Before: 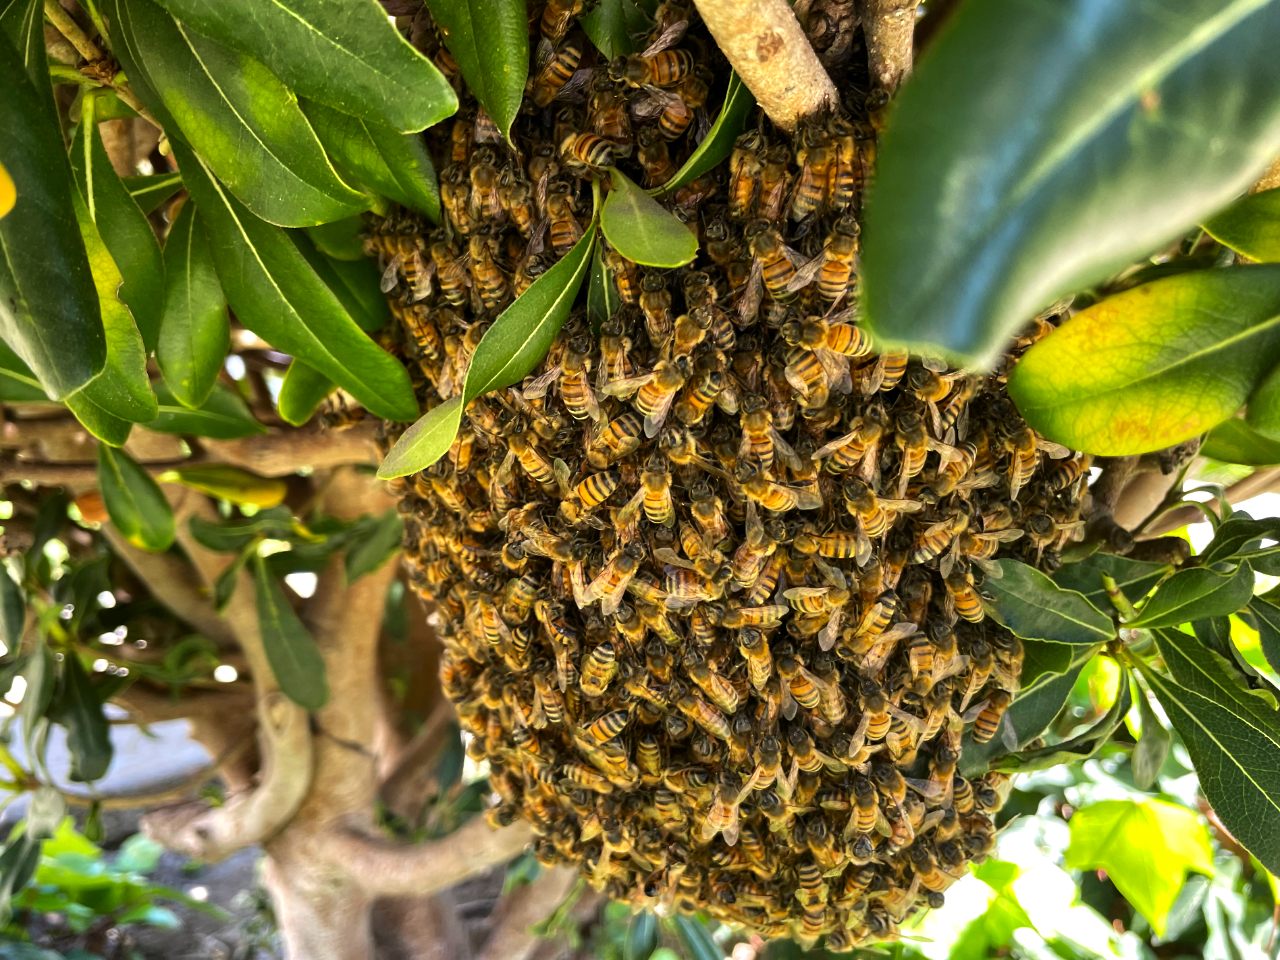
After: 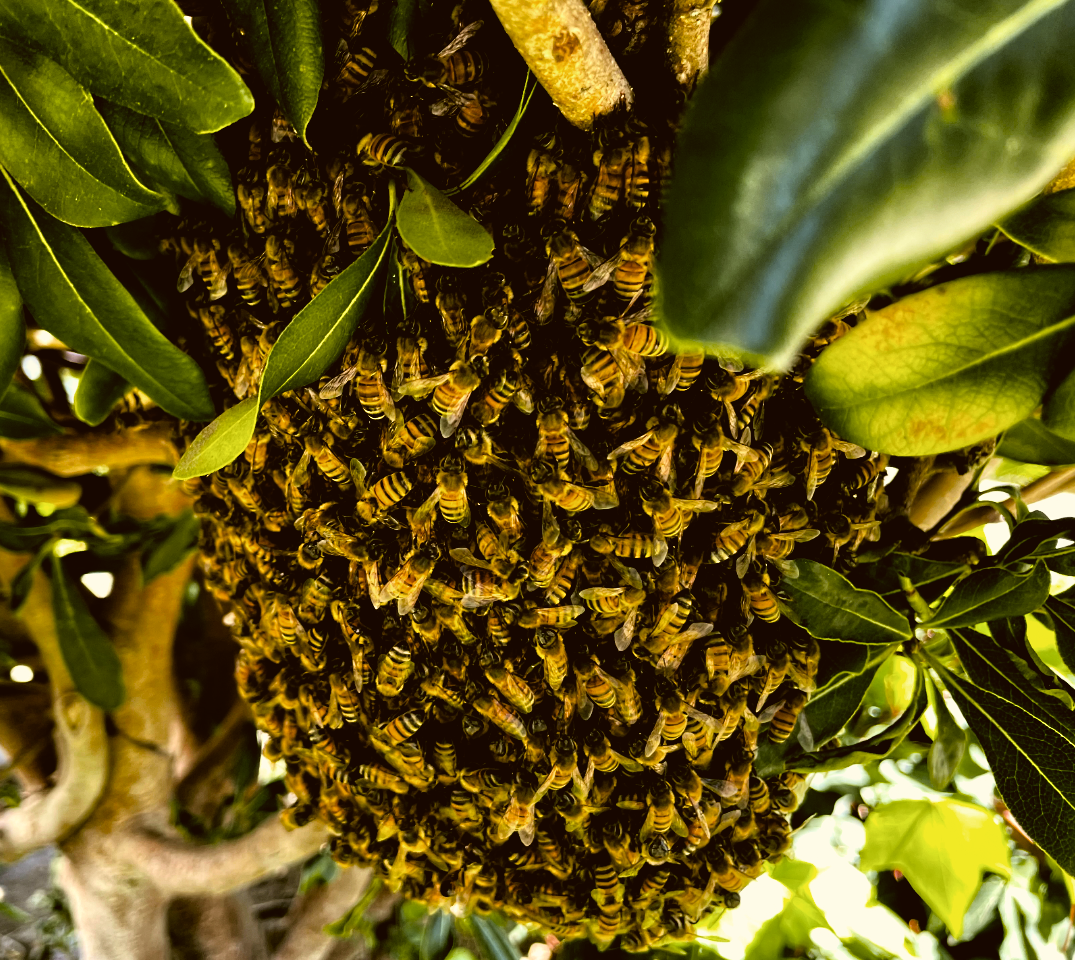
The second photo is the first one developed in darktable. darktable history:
crop: left 15.985%
color correction: highlights a* -1.83, highlights b* 10.1, shadows a* 0.583, shadows b* 19.6
filmic rgb: black relative exposure -3.71 EV, white relative exposure 2.77 EV, dynamic range scaling -4.72%, hardness 3.04, contrast in shadows safe
color balance rgb: power › luminance -14.8%, perceptual saturation grading › global saturation 25.883%, global vibrance 10.238%, saturation formula JzAzBz (2021)
contrast brightness saturation: contrast 0.061, brightness -0.007, saturation -0.219
tone curve: curves: ch0 [(0, 0.024) (0.119, 0.146) (0.474, 0.485) (0.718, 0.739) (0.817, 0.839) (1, 0.998)]; ch1 [(0, 0) (0.377, 0.416) (0.439, 0.451) (0.477, 0.477) (0.501, 0.503) (0.538, 0.544) (0.58, 0.602) (0.664, 0.676) (0.783, 0.804) (1, 1)]; ch2 [(0, 0) (0.38, 0.405) (0.463, 0.456) (0.498, 0.497) (0.524, 0.535) (0.578, 0.576) (0.648, 0.665) (1, 1)], color space Lab, independent channels, preserve colors none
sharpen: radius 5.344, amount 0.313, threshold 25.97
